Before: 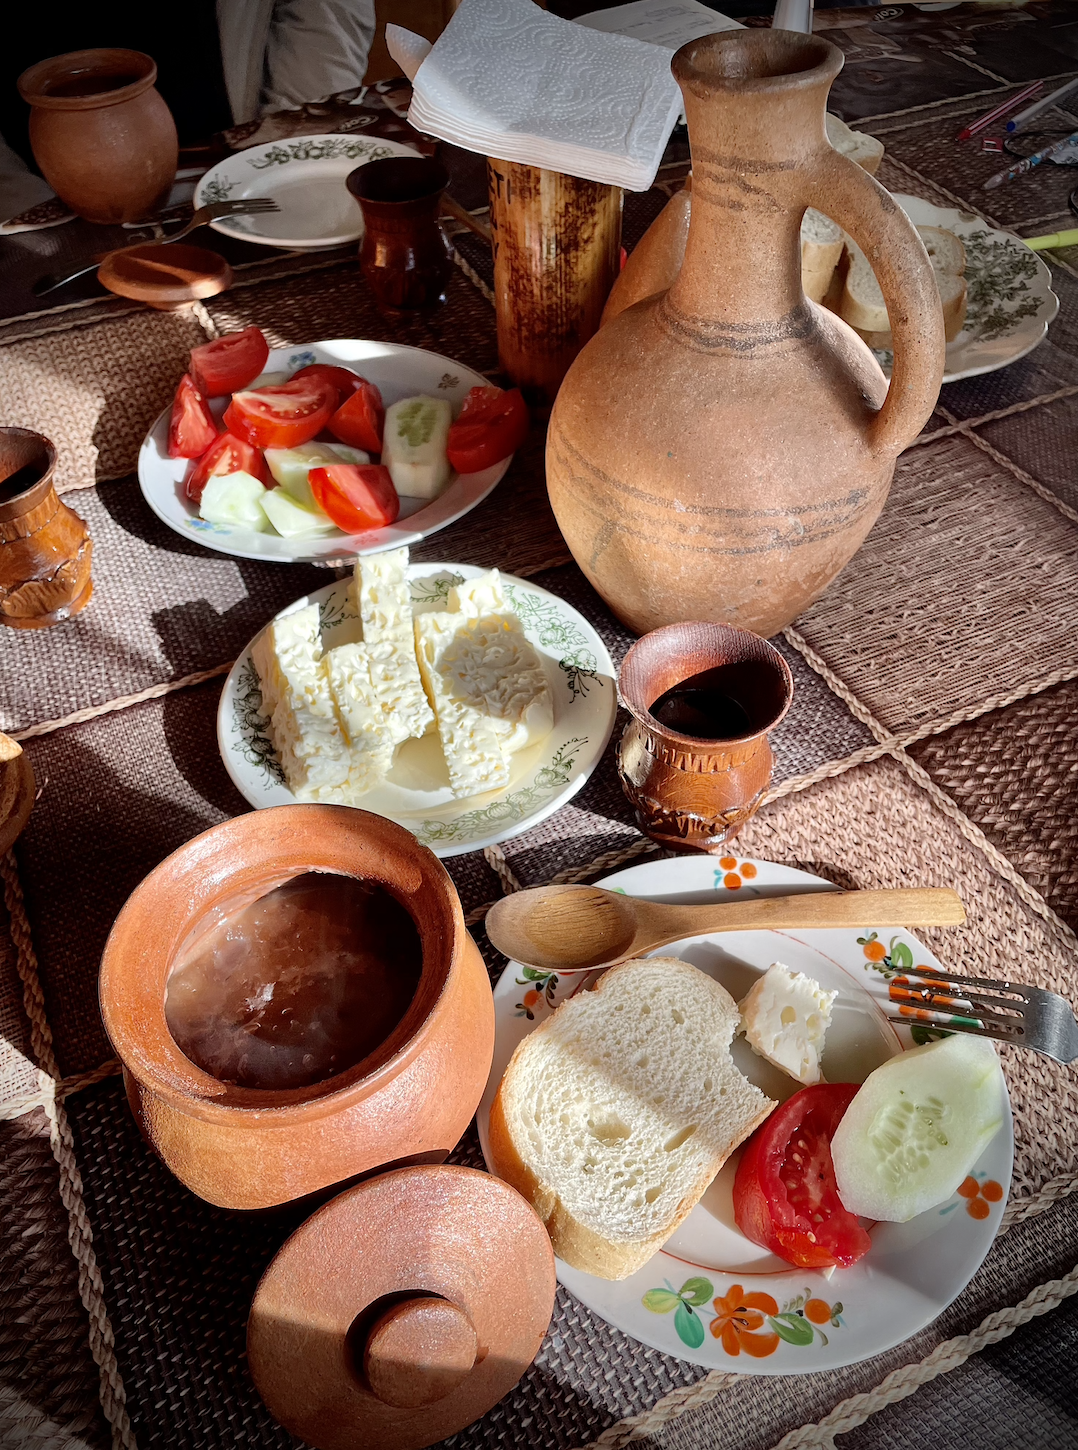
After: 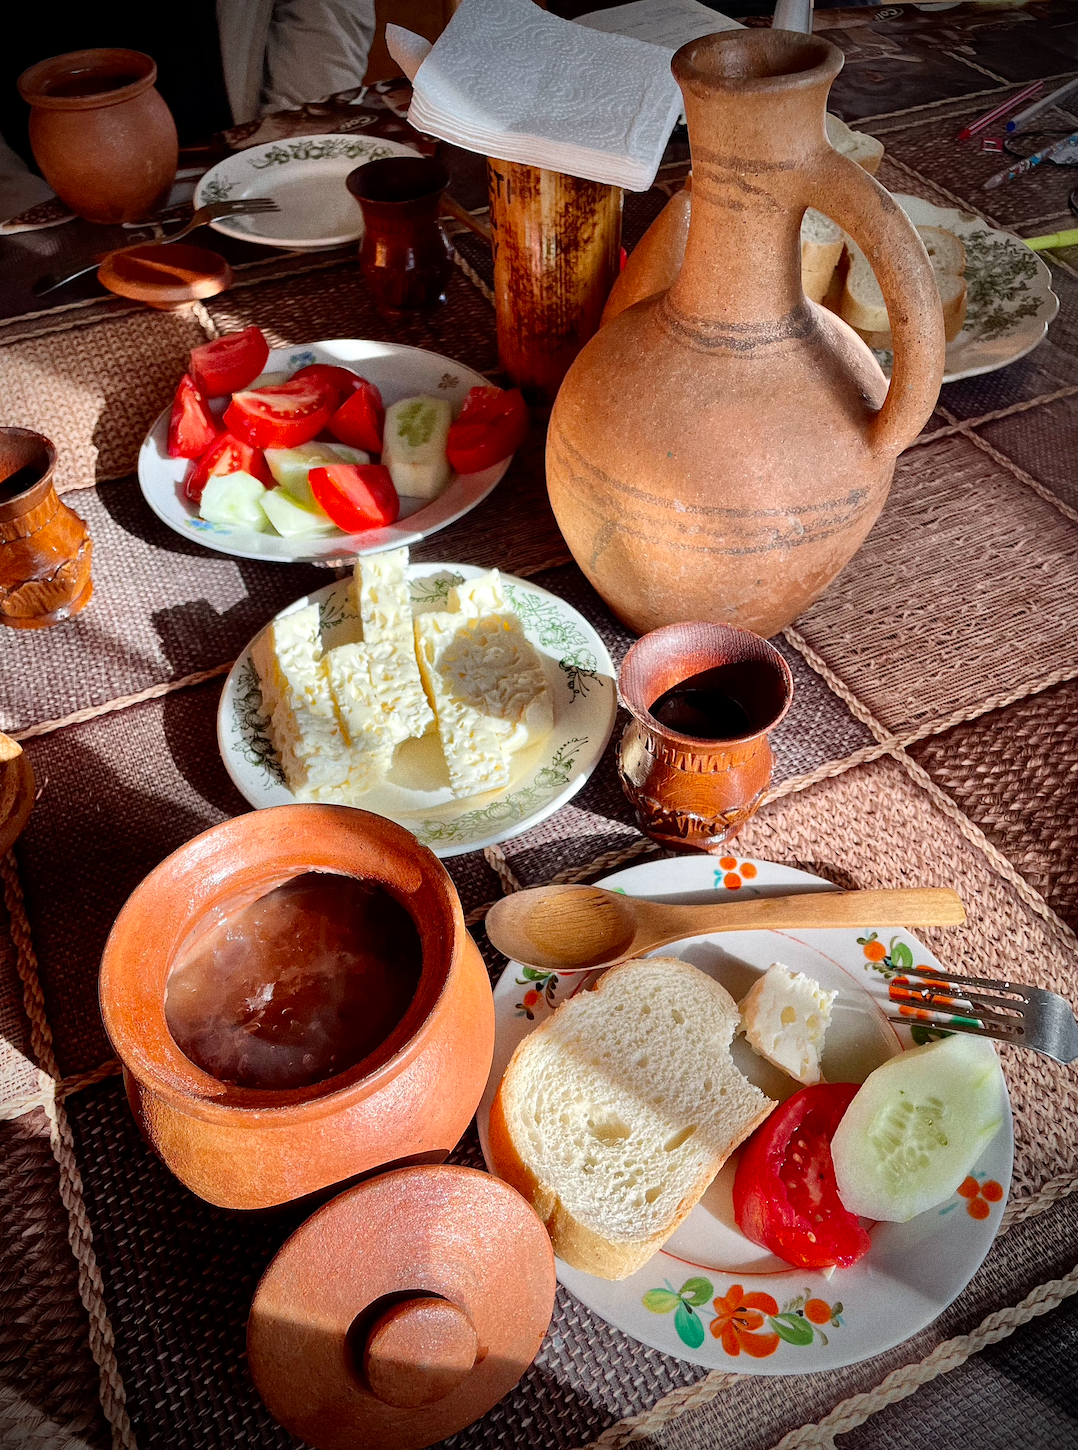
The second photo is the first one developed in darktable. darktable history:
contrast brightness saturation: saturation 0.1
grain: coarseness 7.08 ISO, strength 21.67%, mid-tones bias 59.58%
